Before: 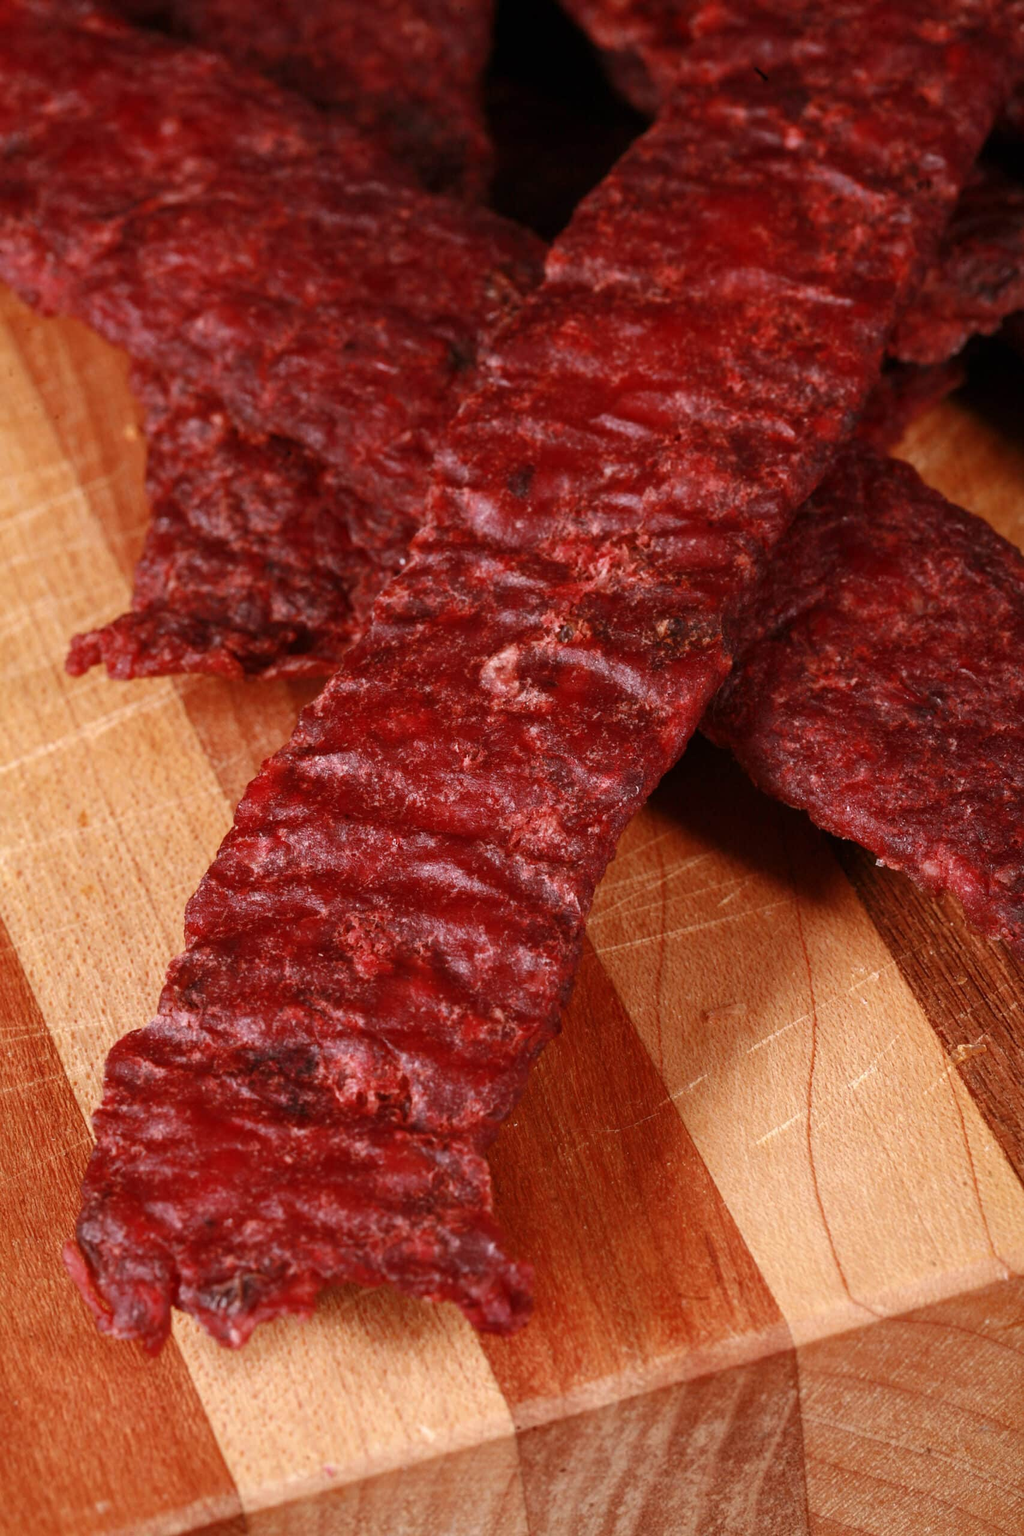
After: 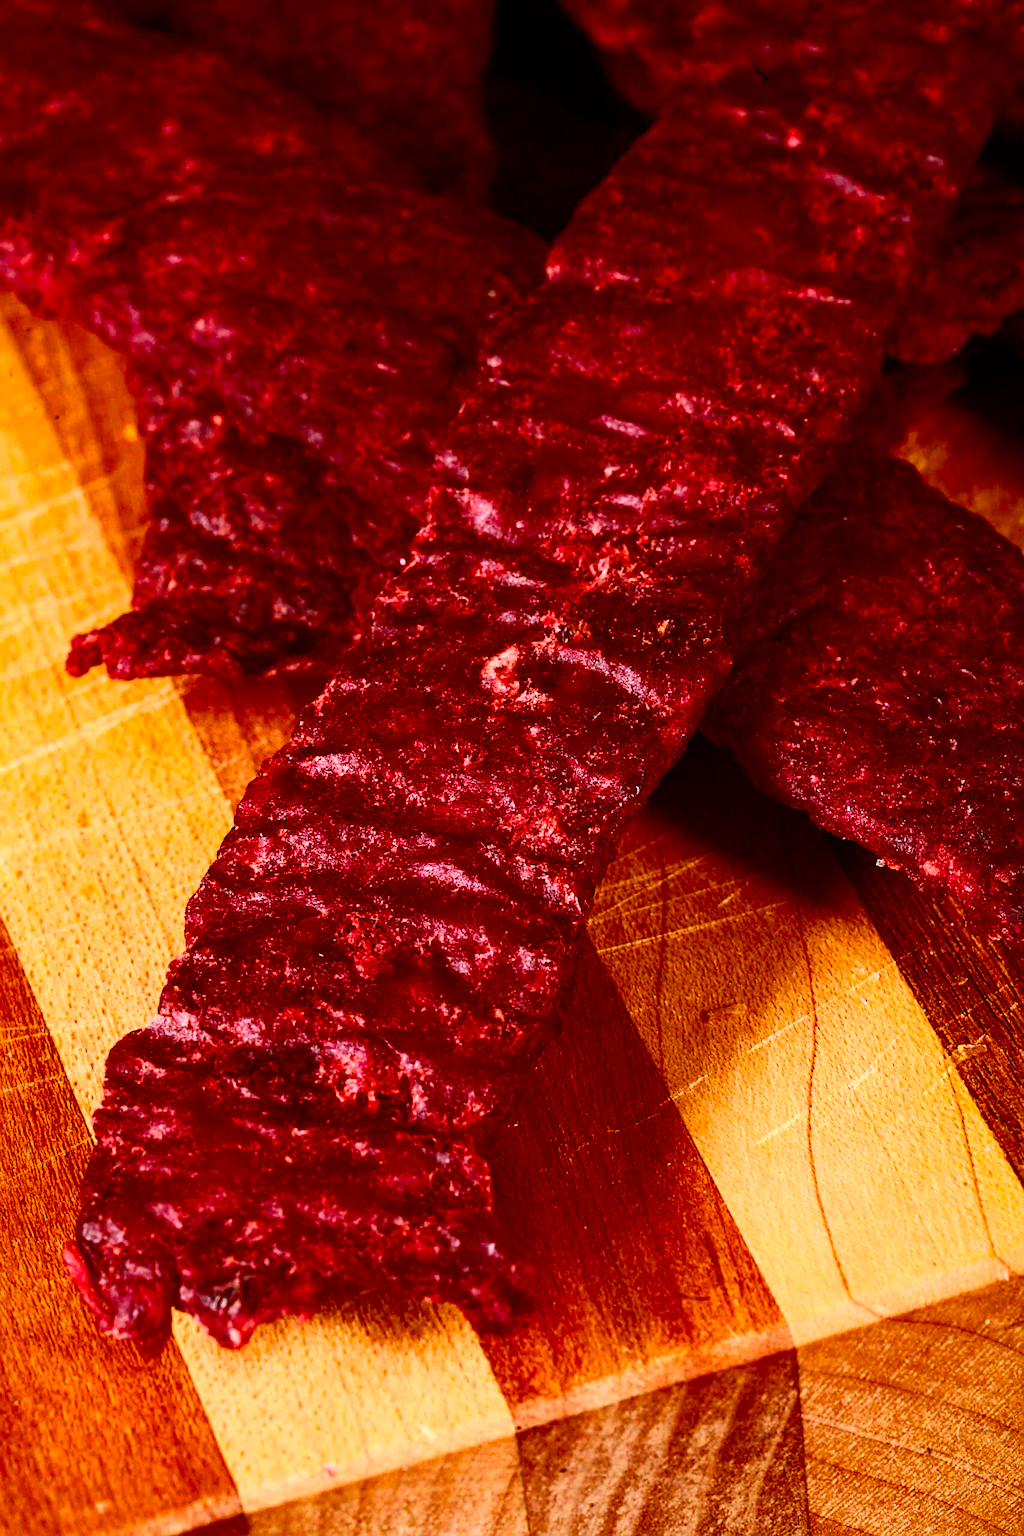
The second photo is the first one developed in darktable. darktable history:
sharpen: on, module defaults
contrast brightness saturation: contrast 0.4, brightness 0.05, saturation 0.25
color balance rgb: linear chroma grading › global chroma 15%, perceptual saturation grading › global saturation 30%
exposure: compensate highlight preservation false
